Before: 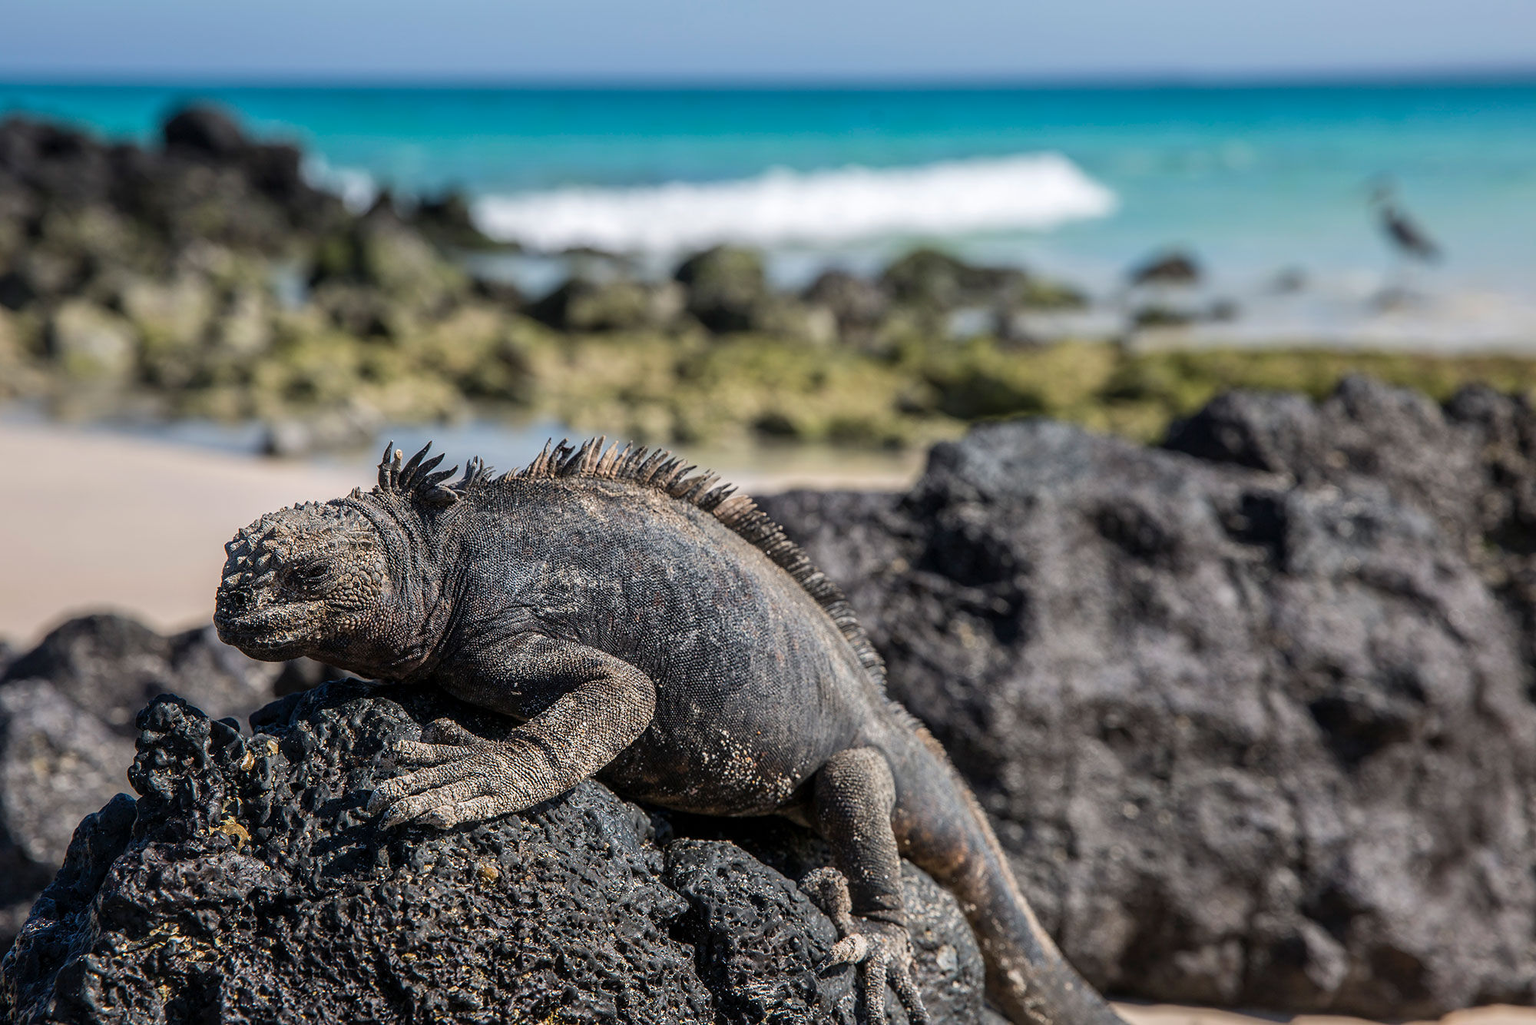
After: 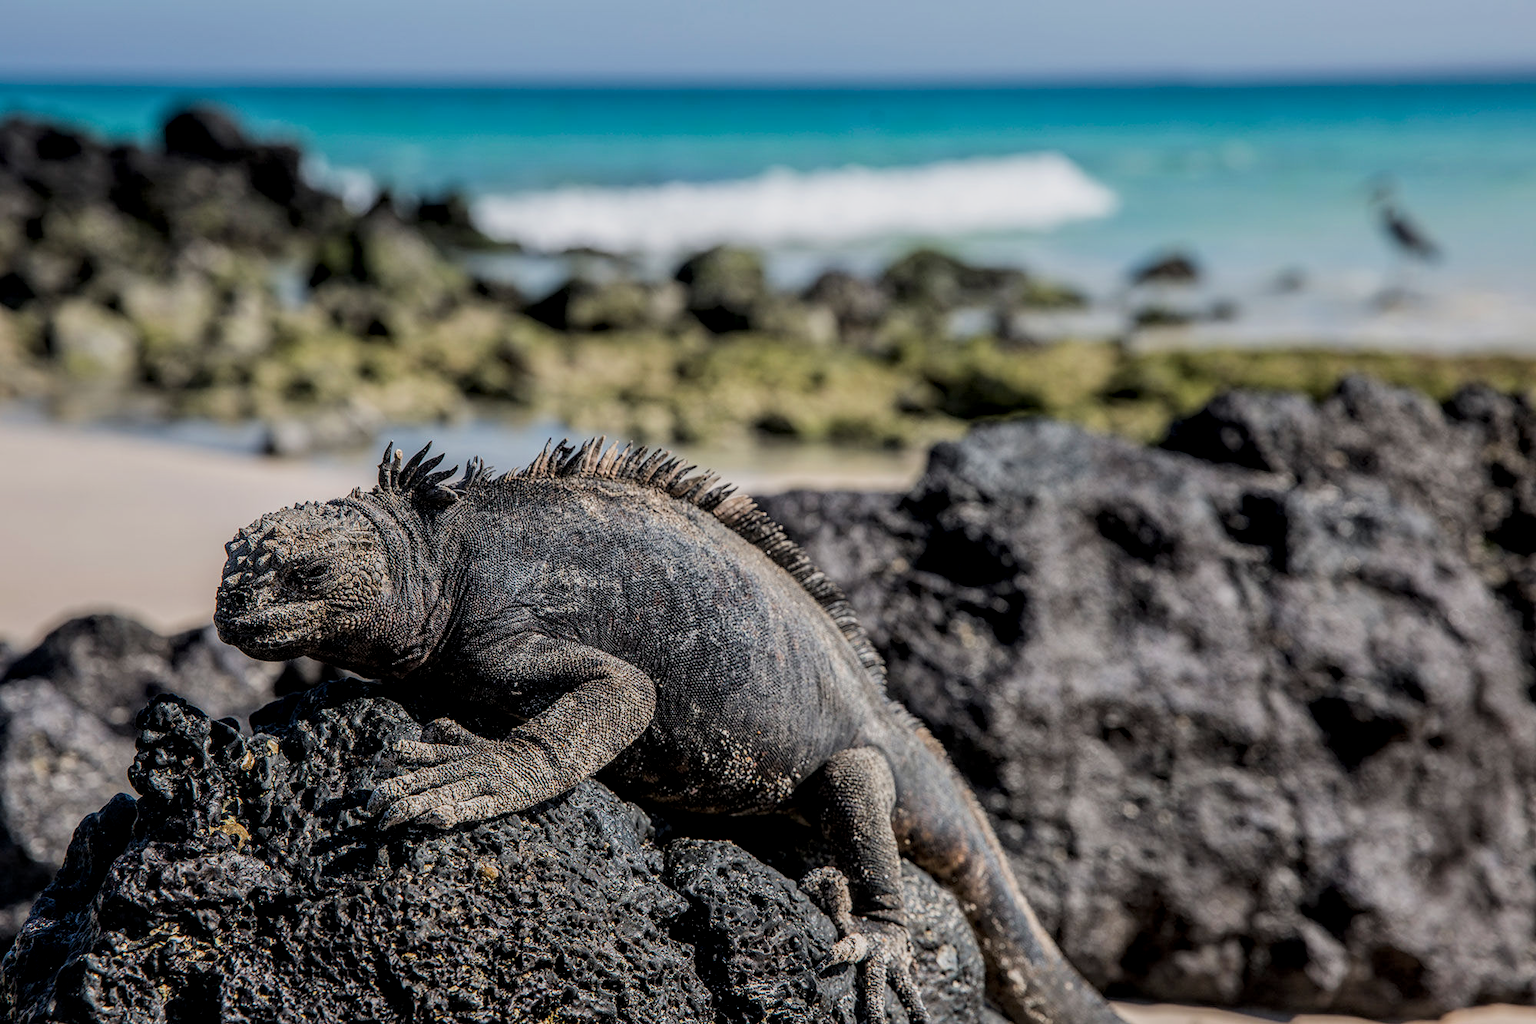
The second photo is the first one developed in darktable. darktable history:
local contrast: detail 130%
filmic rgb: hardness 4.17
